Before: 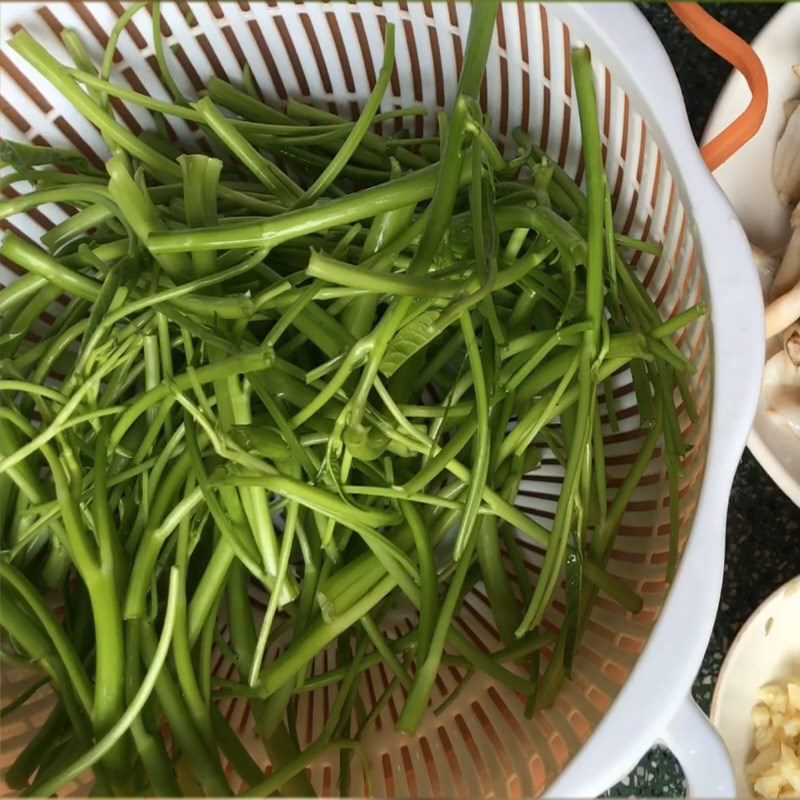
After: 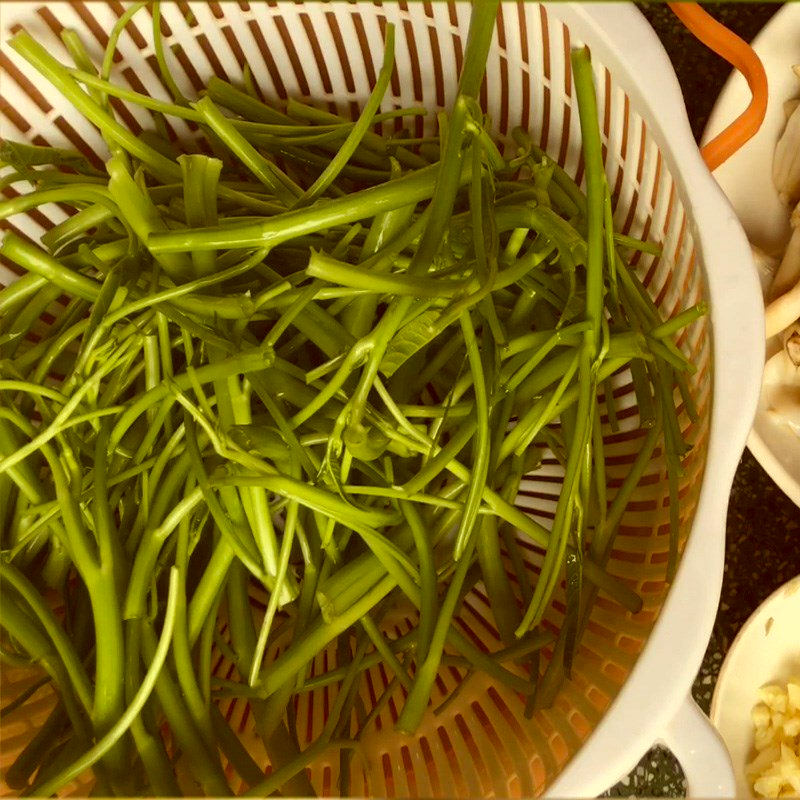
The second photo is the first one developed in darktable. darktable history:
color correction: highlights a* 1.04, highlights b* 24.98, shadows a* 15.88, shadows b* 24.35
